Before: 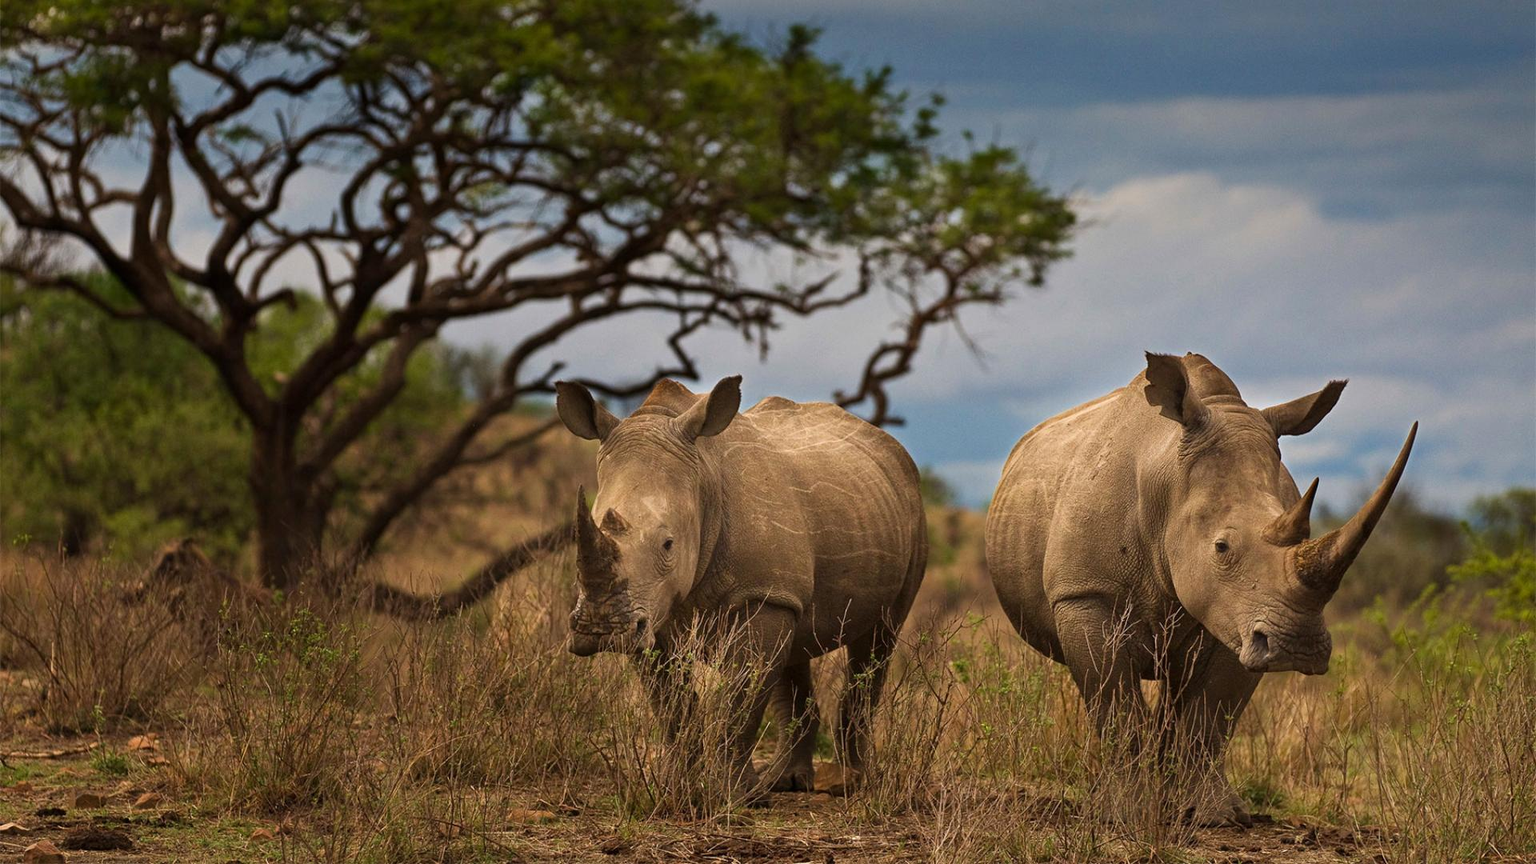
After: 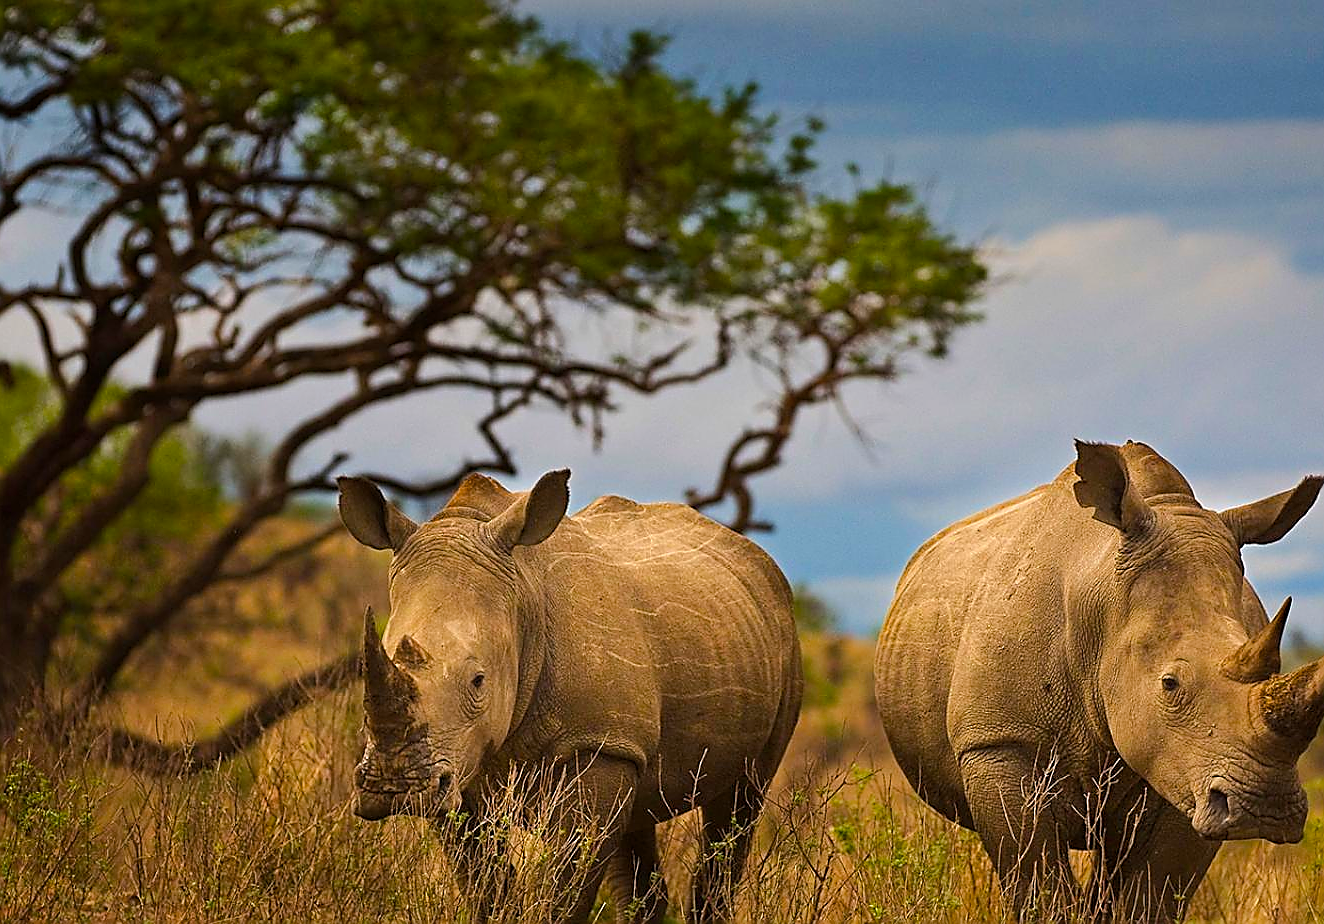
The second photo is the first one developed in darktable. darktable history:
crop: left 18.617%, right 12.398%, bottom 14.399%
color balance rgb: perceptual saturation grading › global saturation 29.631%, perceptual brilliance grading › mid-tones 10.331%, perceptual brilliance grading › shadows 14.366%, global vibrance 5.08%, contrast 3.173%
sharpen: radius 1.347, amount 1.236, threshold 0.679
